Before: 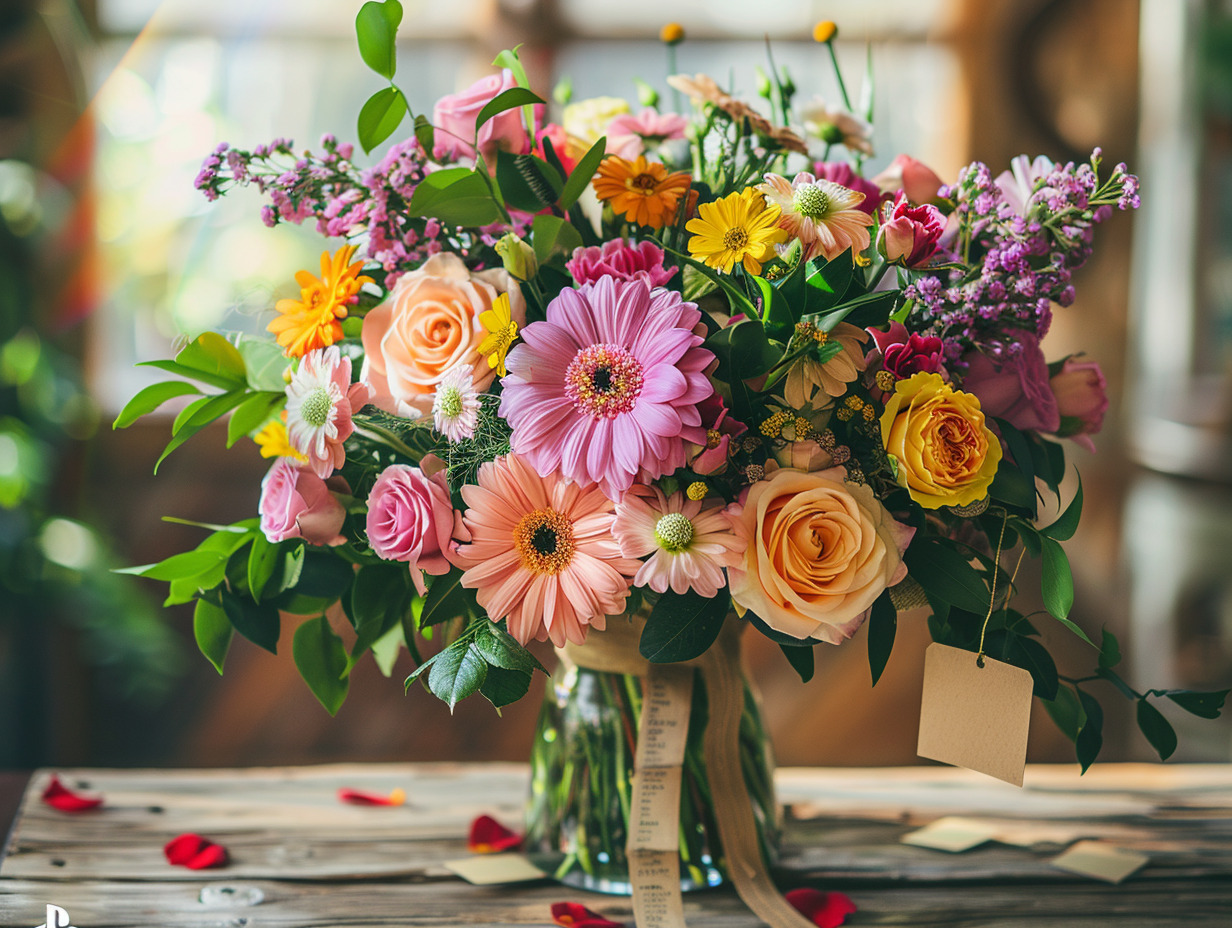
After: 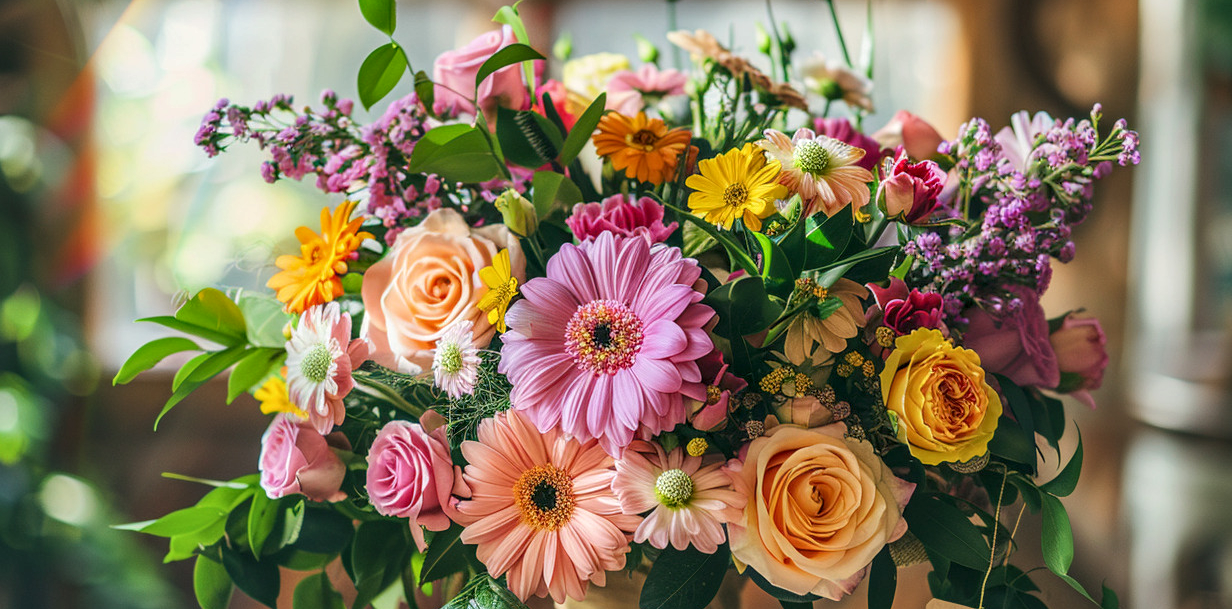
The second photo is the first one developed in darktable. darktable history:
crop and rotate: top 4.848%, bottom 29.503%
white balance: emerald 1
exposure: black level correction 0.001, compensate highlight preservation false
shadows and highlights: radius 133.83, soften with gaussian
local contrast: on, module defaults
